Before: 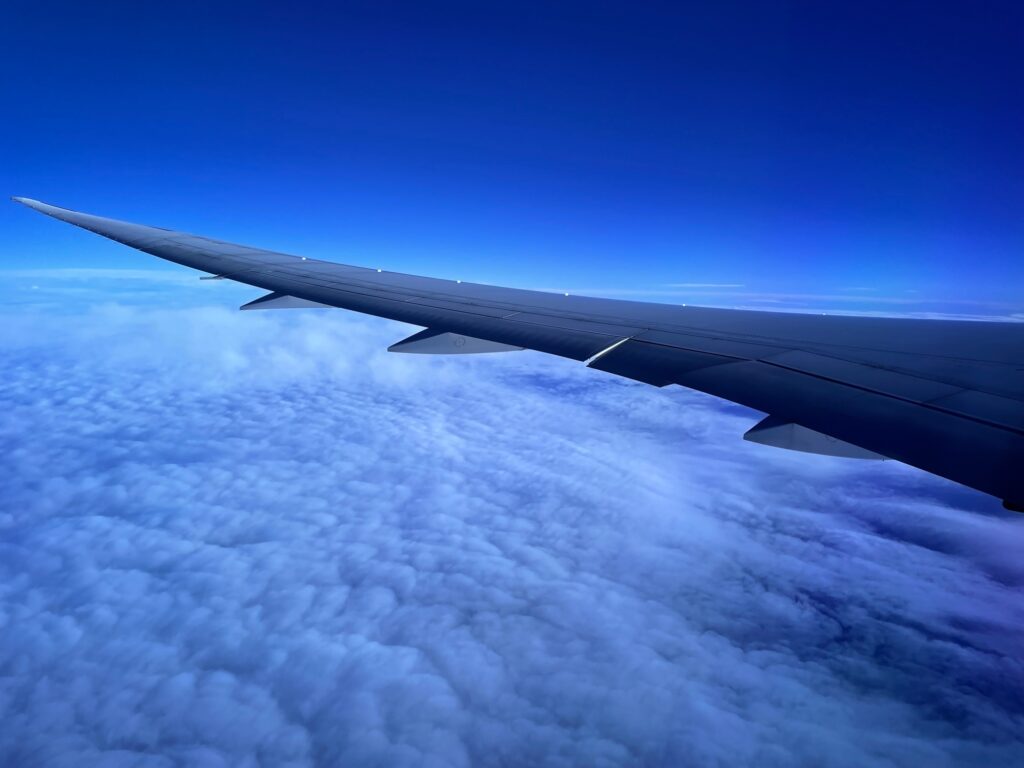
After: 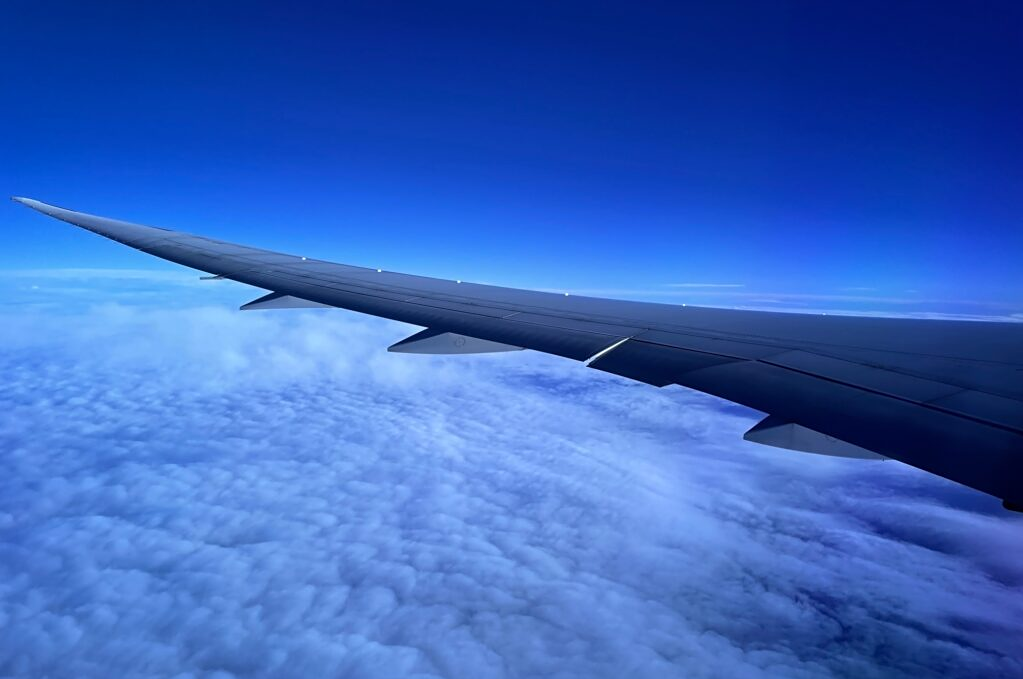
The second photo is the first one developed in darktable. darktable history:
crop and rotate: top 0%, bottom 11.49%
sharpen: amount 0.2
